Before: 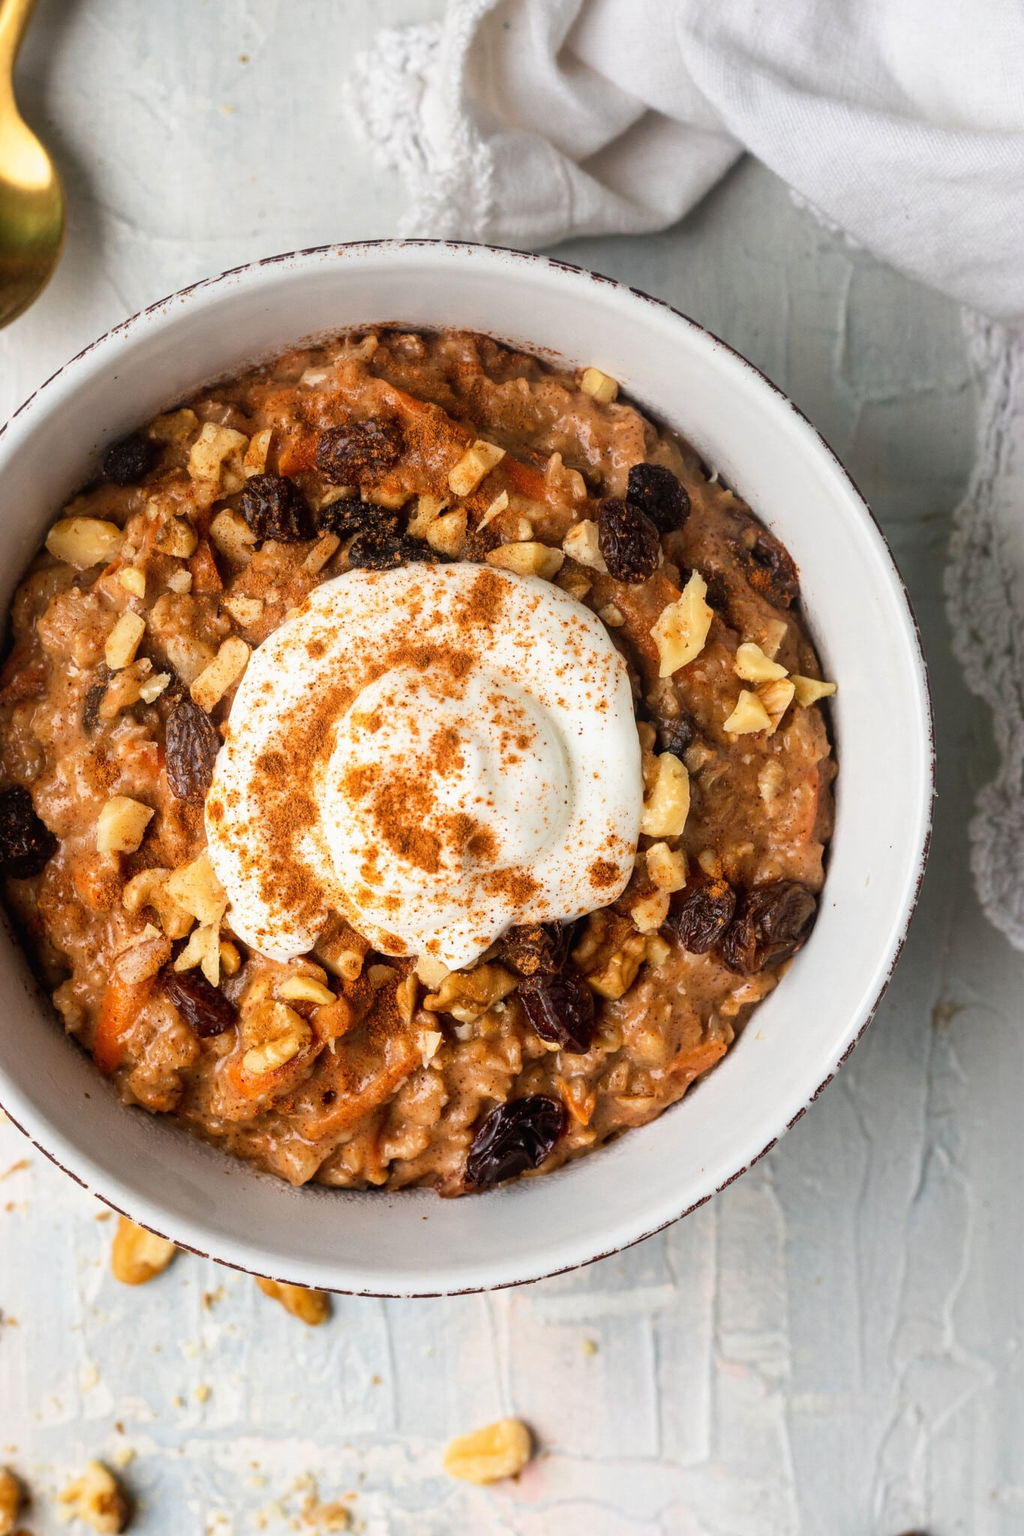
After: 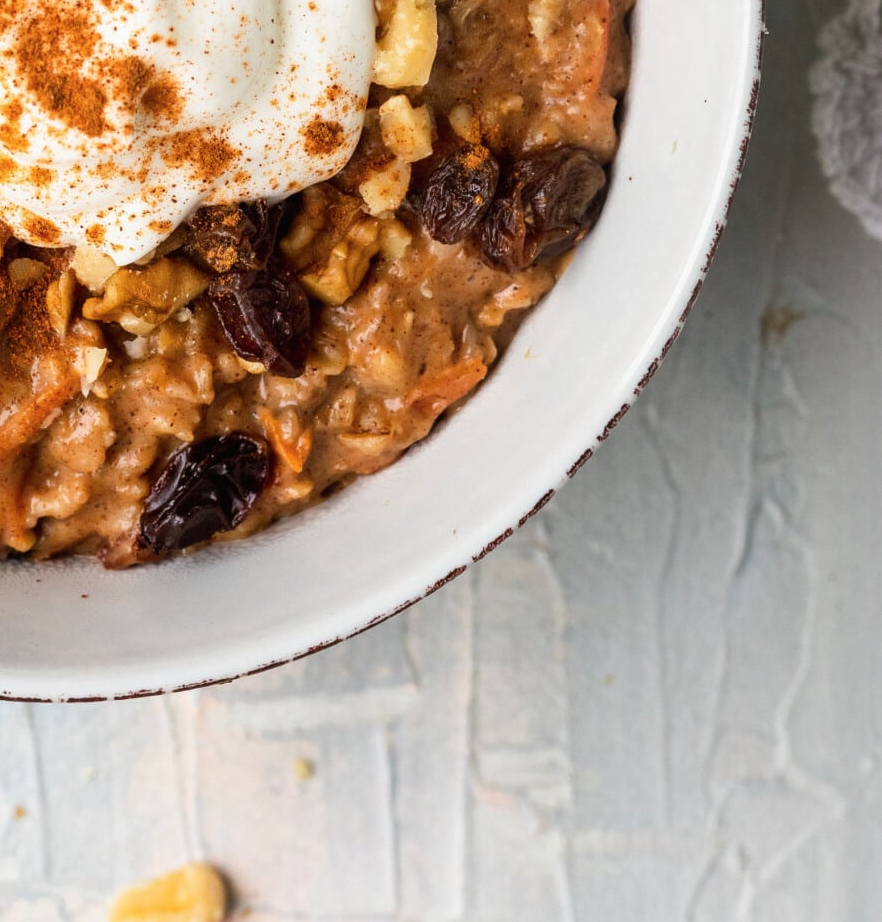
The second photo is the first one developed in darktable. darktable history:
crop and rotate: left 35.347%, top 50.204%, bottom 4.773%
exposure: compensate exposure bias true, compensate highlight preservation false
color balance rgb: perceptual saturation grading › global saturation 0.136%
